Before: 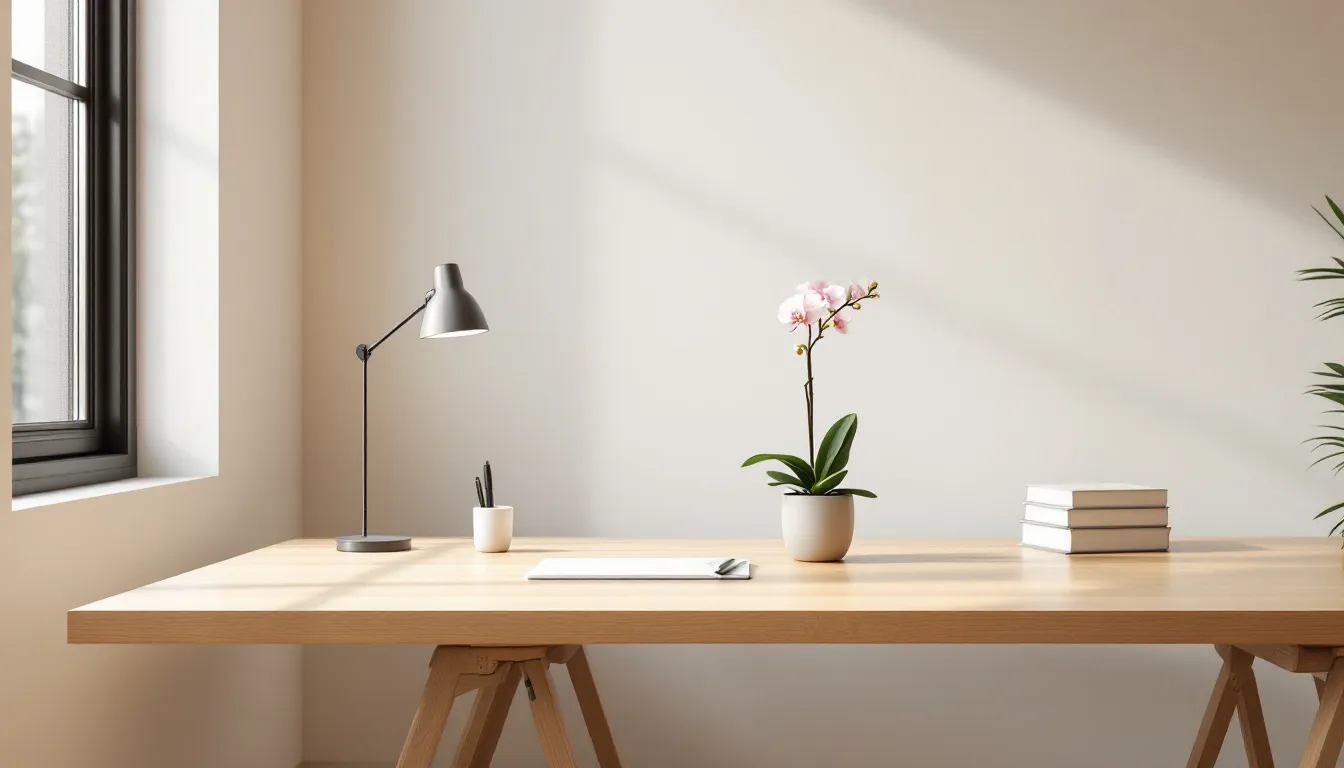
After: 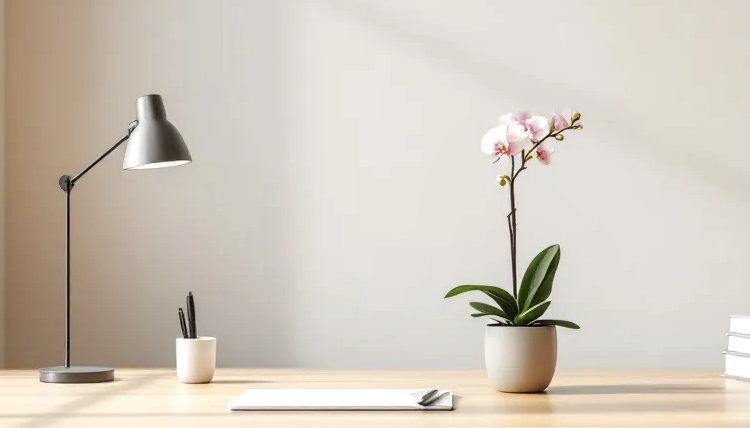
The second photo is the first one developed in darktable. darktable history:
local contrast: on, module defaults
crop and rotate: left 22.13%, top 22.054%, right 22.026%, bottom 22.102%
